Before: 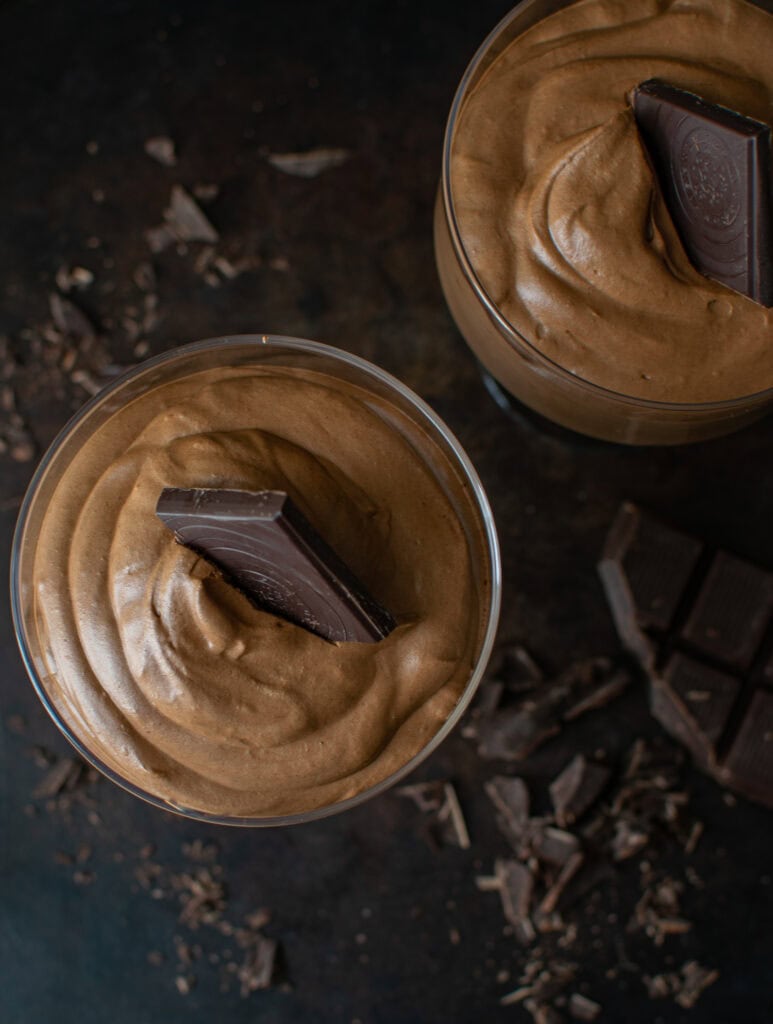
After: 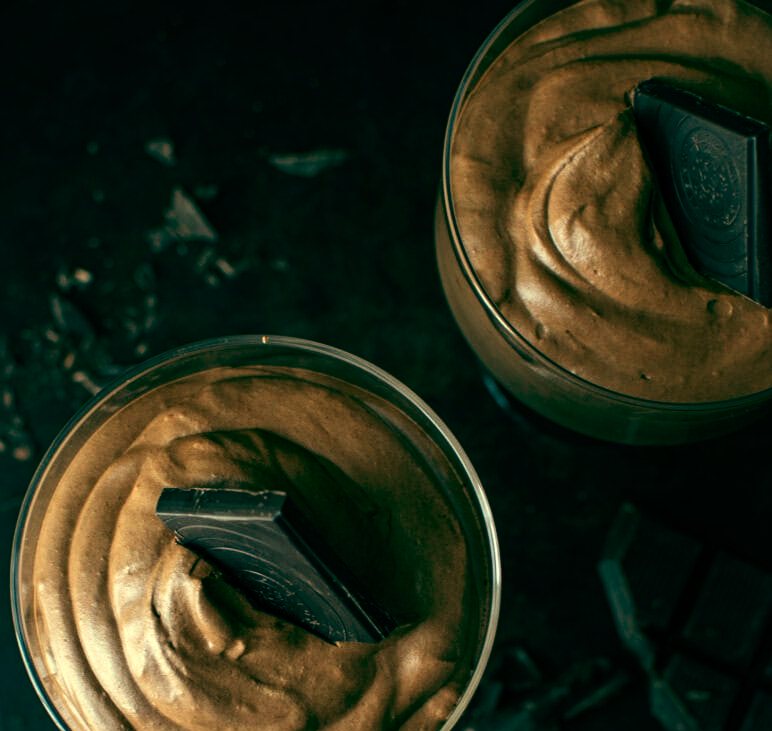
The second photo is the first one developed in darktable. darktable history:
contrast brightness saturation: contrast 0.07
tone equalizer: -8 EV -0.75 EV, -7 EV -0.7 EV, -6 EV -0.6 EV, -5 EV -0.4 EV, -3 EV 0.4 EV, -2 EV 0.6 EV, -1 EV 0.7 EV, +0 EV 0.75 EV, edges refinement/feathering 500, mask exposure compensation -1.57 EV, preserve details no
crop: bottom 28.576%
color balance: mode lift, gamma, gain (sRGB), lift [1, 0.69, 1, 1], gamma [1, 1.482, 1, 1], gain [1, 1, 1, 0.802]
